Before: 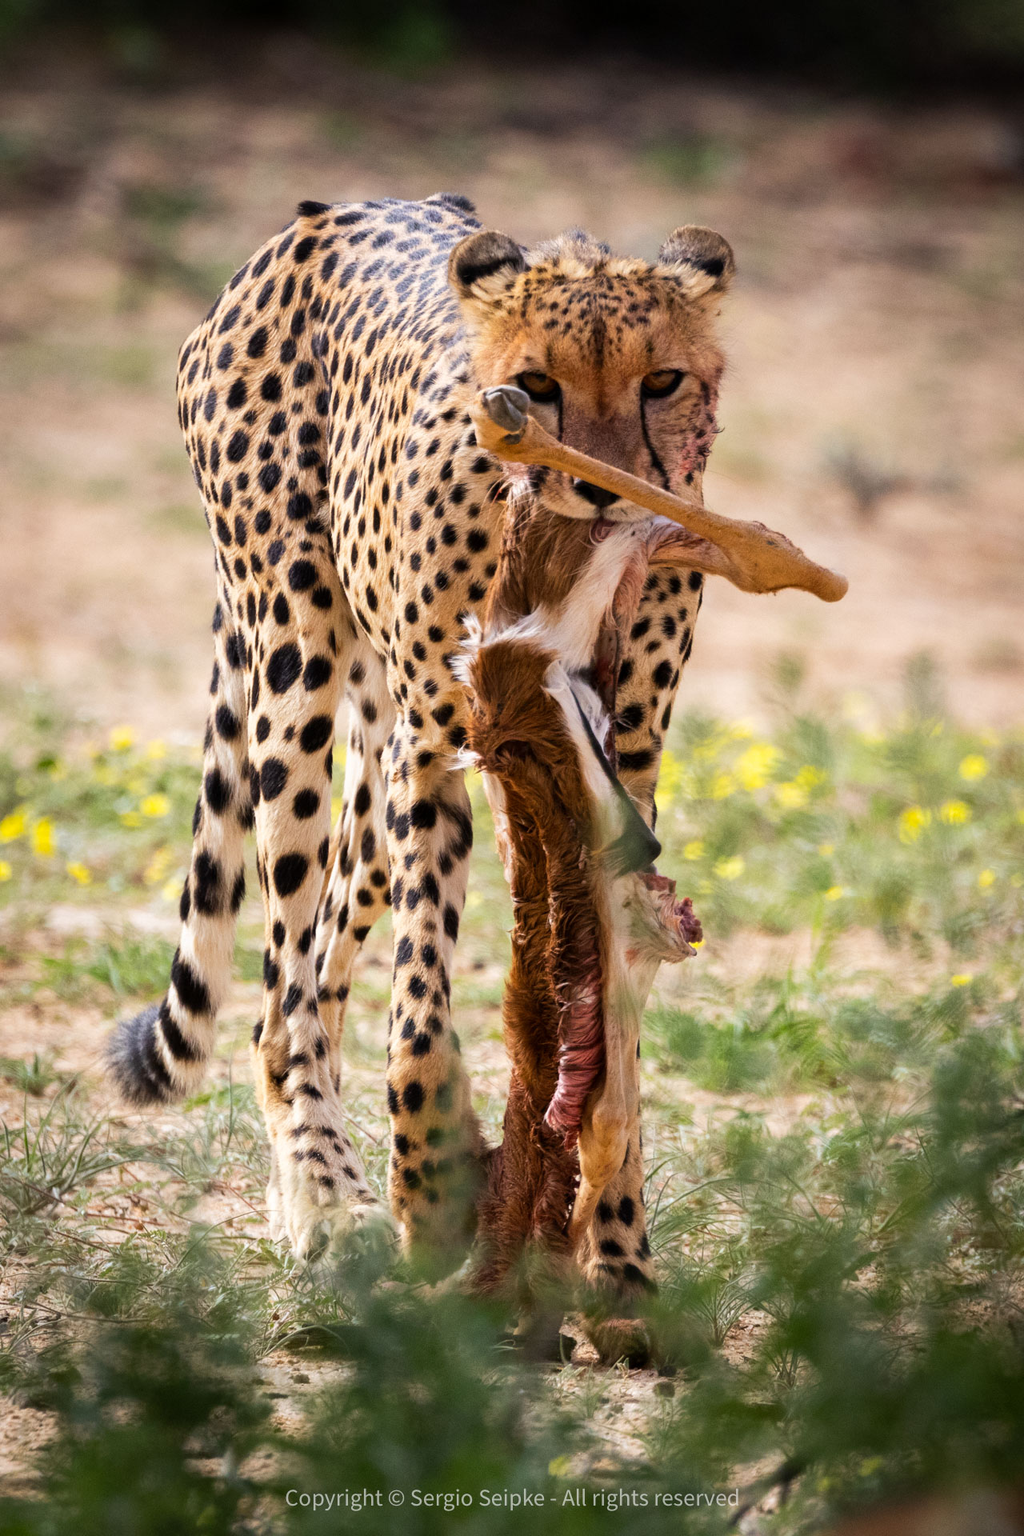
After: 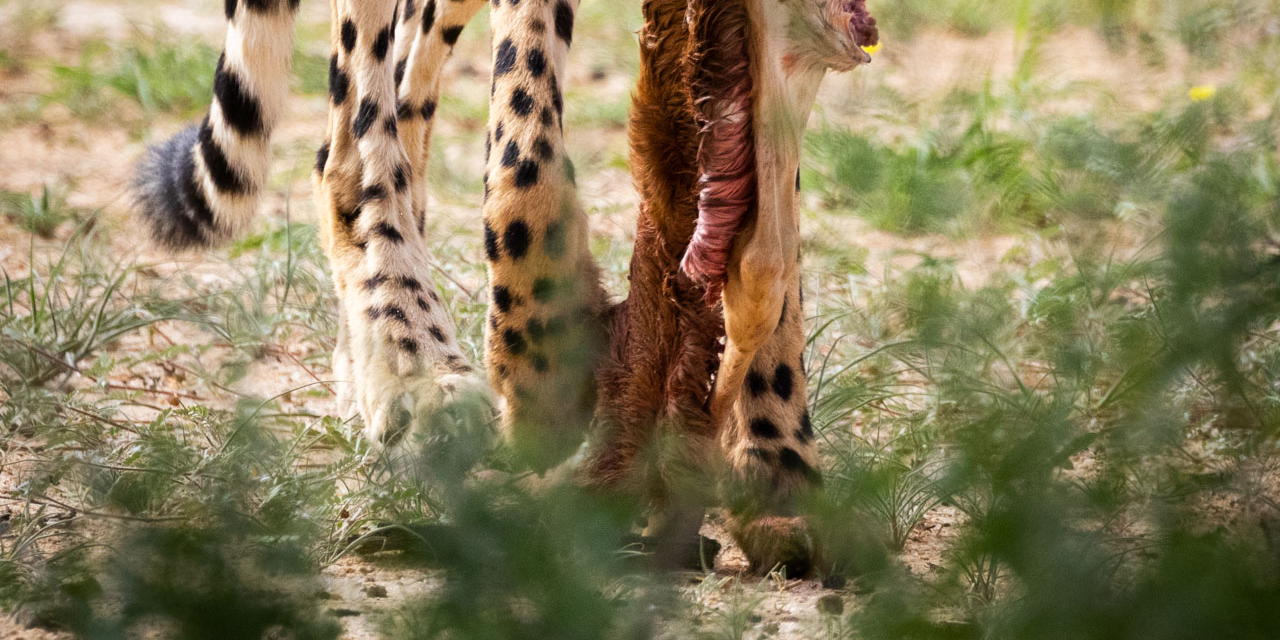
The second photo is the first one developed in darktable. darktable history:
crop and rotate: top 59.008%, bottom 7.617%
